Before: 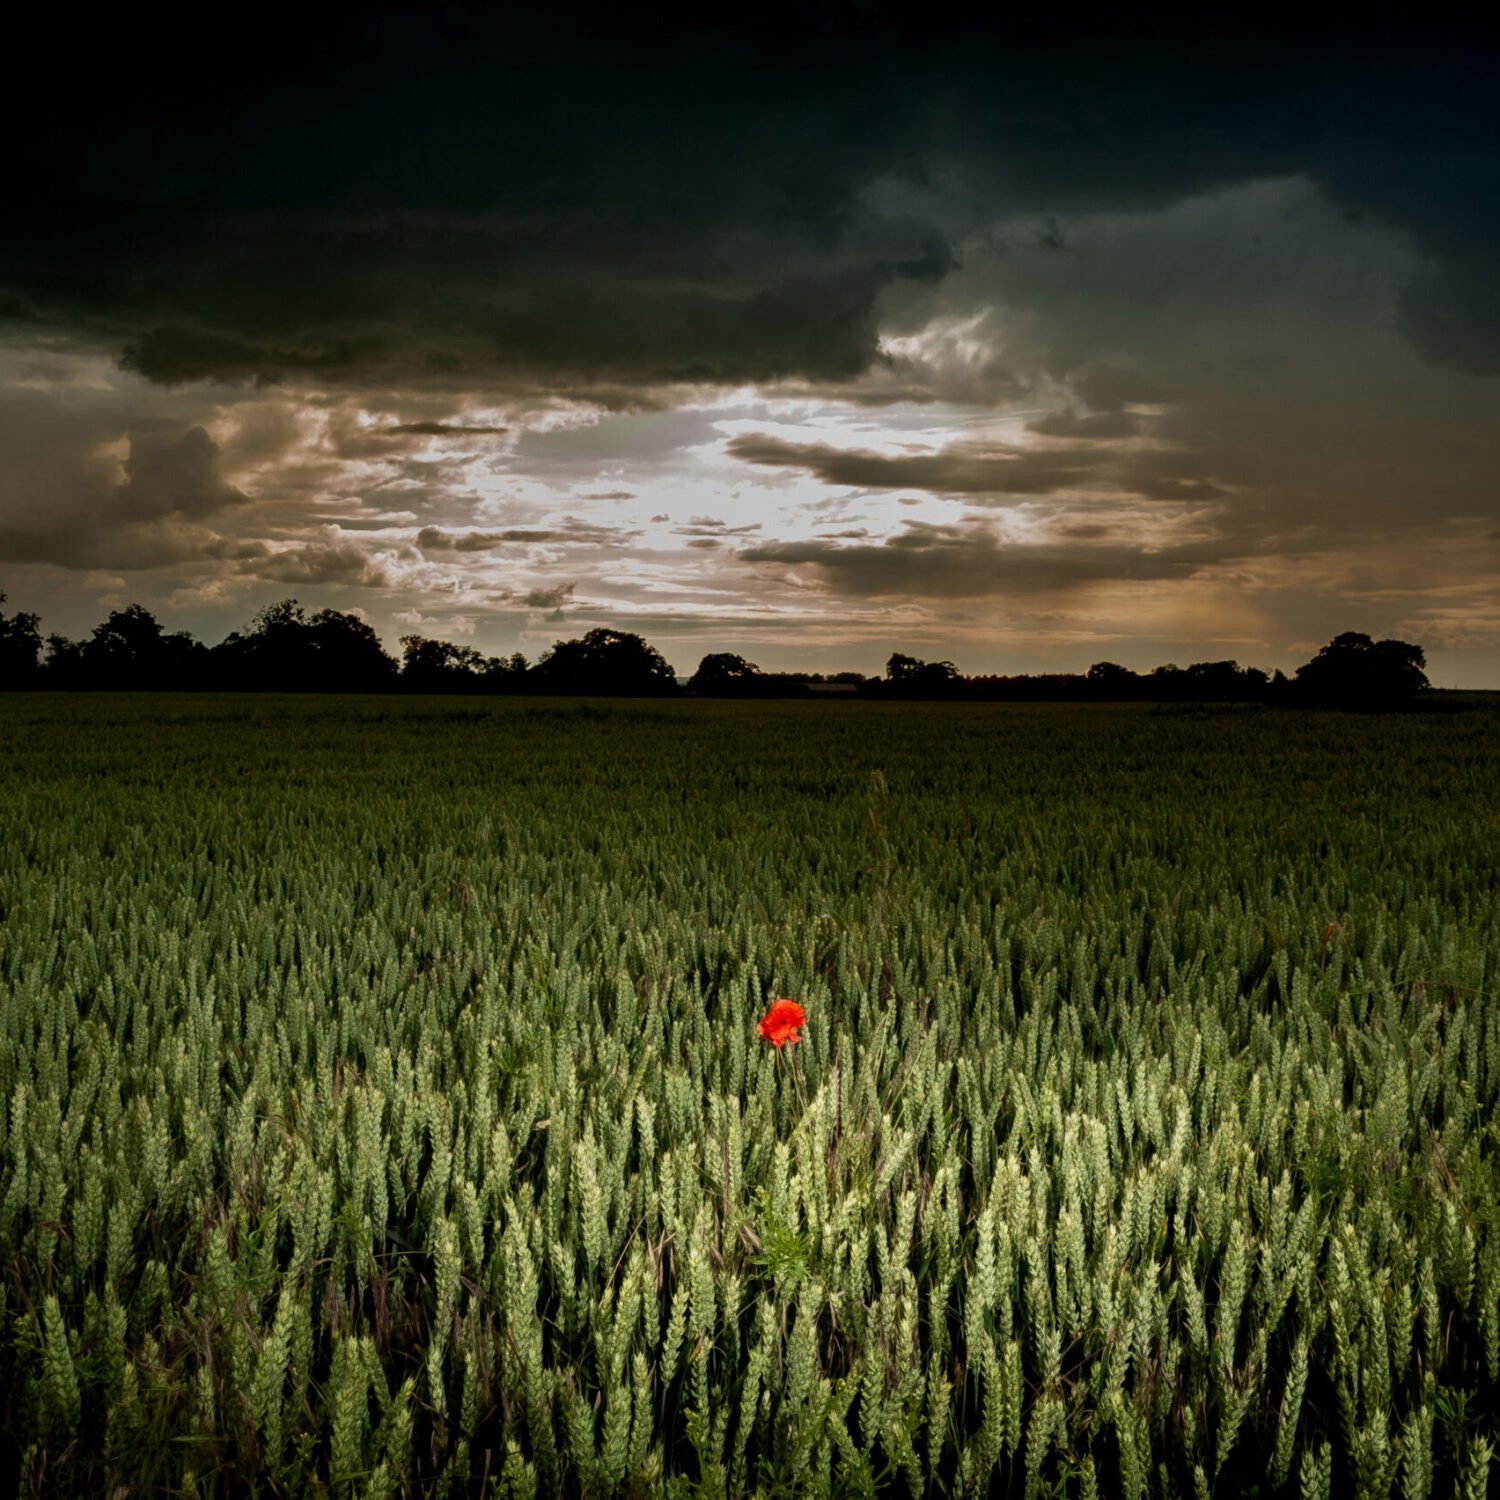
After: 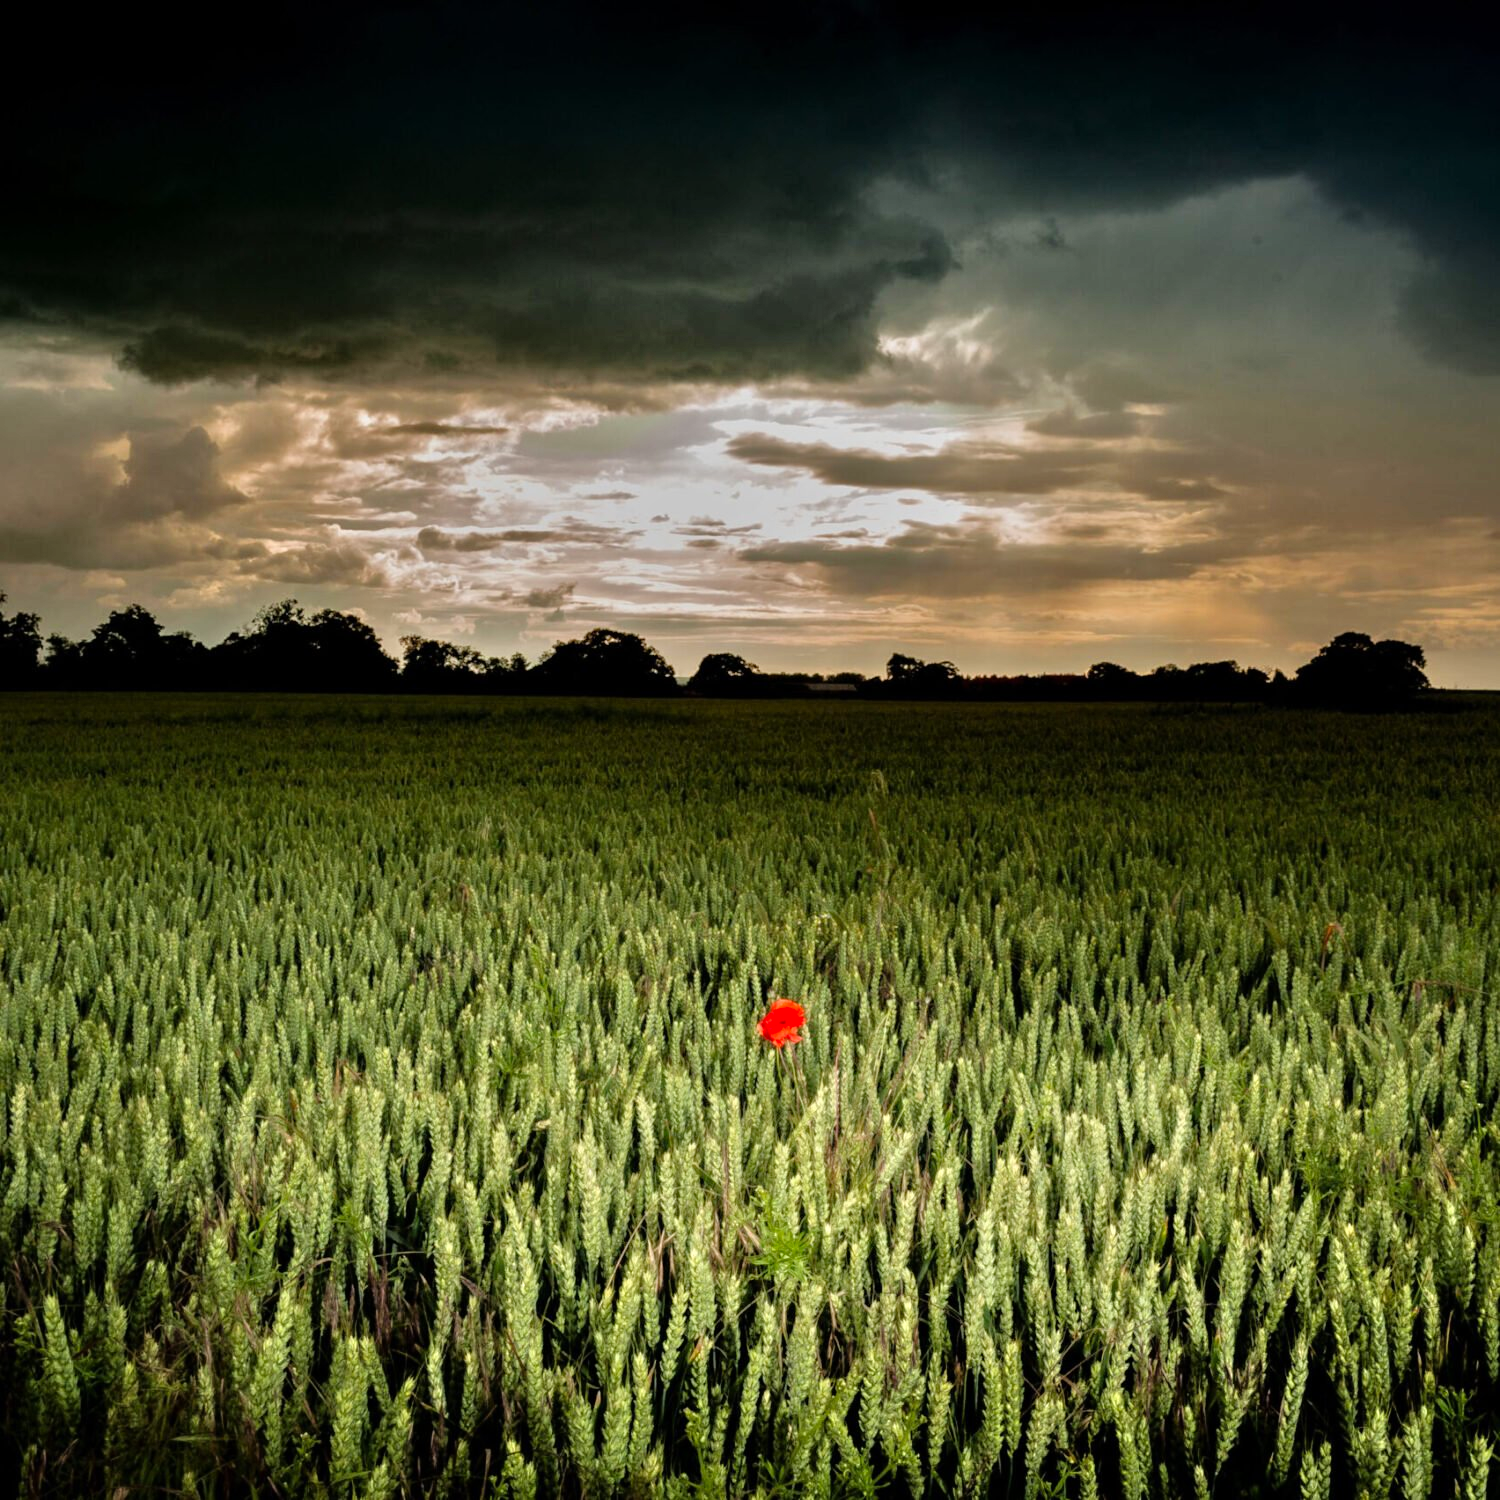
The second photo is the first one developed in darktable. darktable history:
tone equalizer: -7 EV 0.15 EV, -6 EV 0.6 EV, -5 EV 1.15 EV, -4 EV 1.33 EV, -3 EV 1.15 EV, -2 EV 0.6 EV, -1 EV 0.15 EV, mask exposure compensation -0.5 EV
vibrance: on, module defaults
